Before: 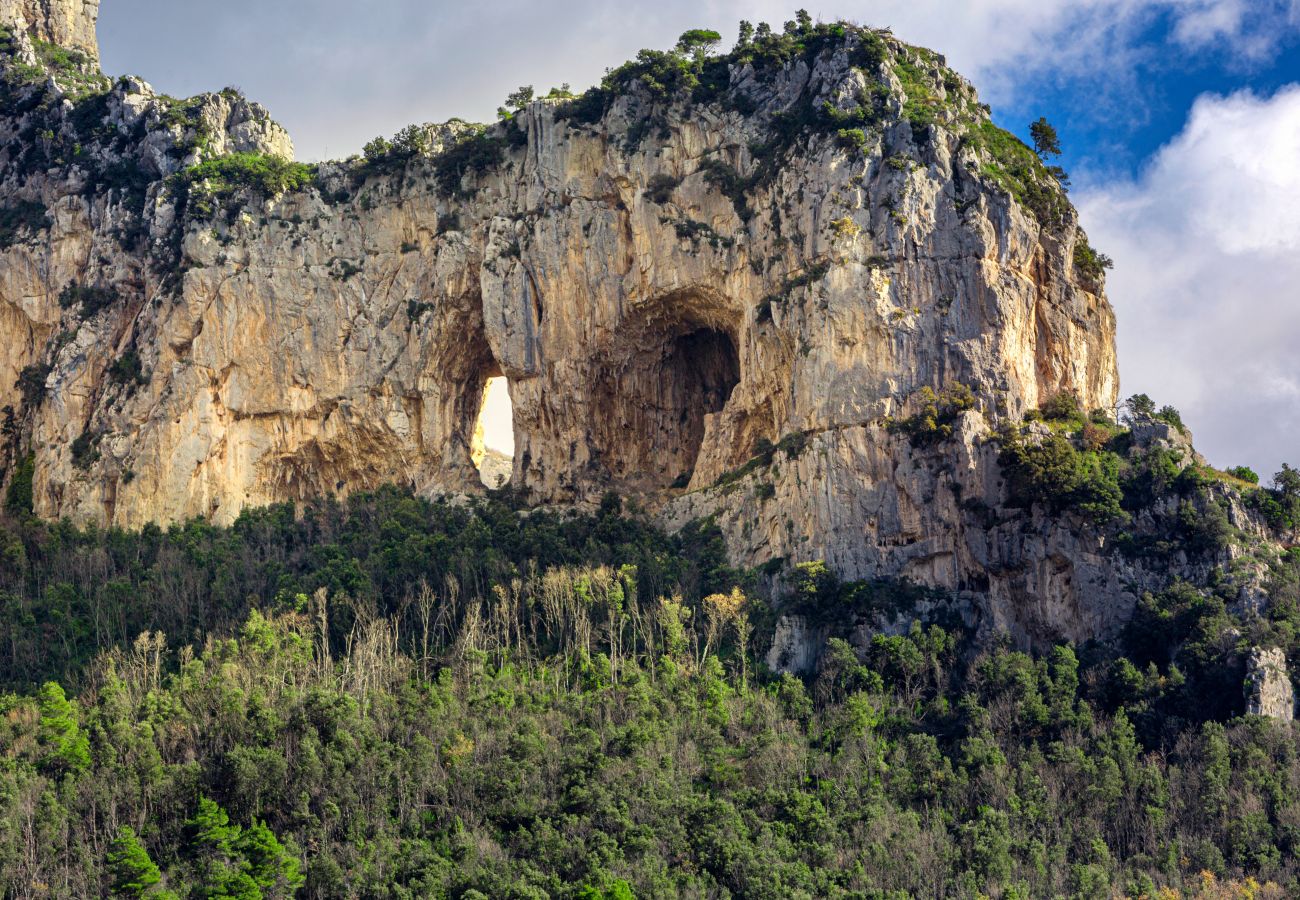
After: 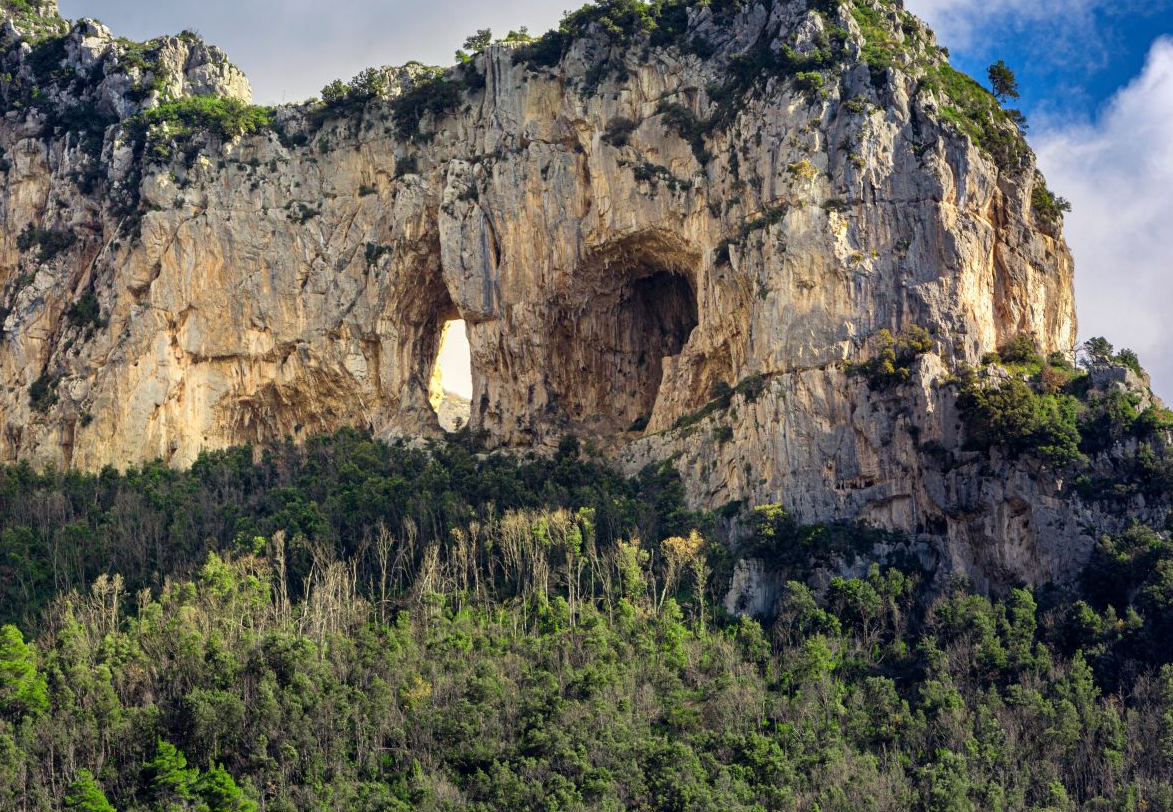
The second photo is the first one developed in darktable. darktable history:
crop: left 3.305%, top 6.436%, right 6.389%, bottom 3.258%
